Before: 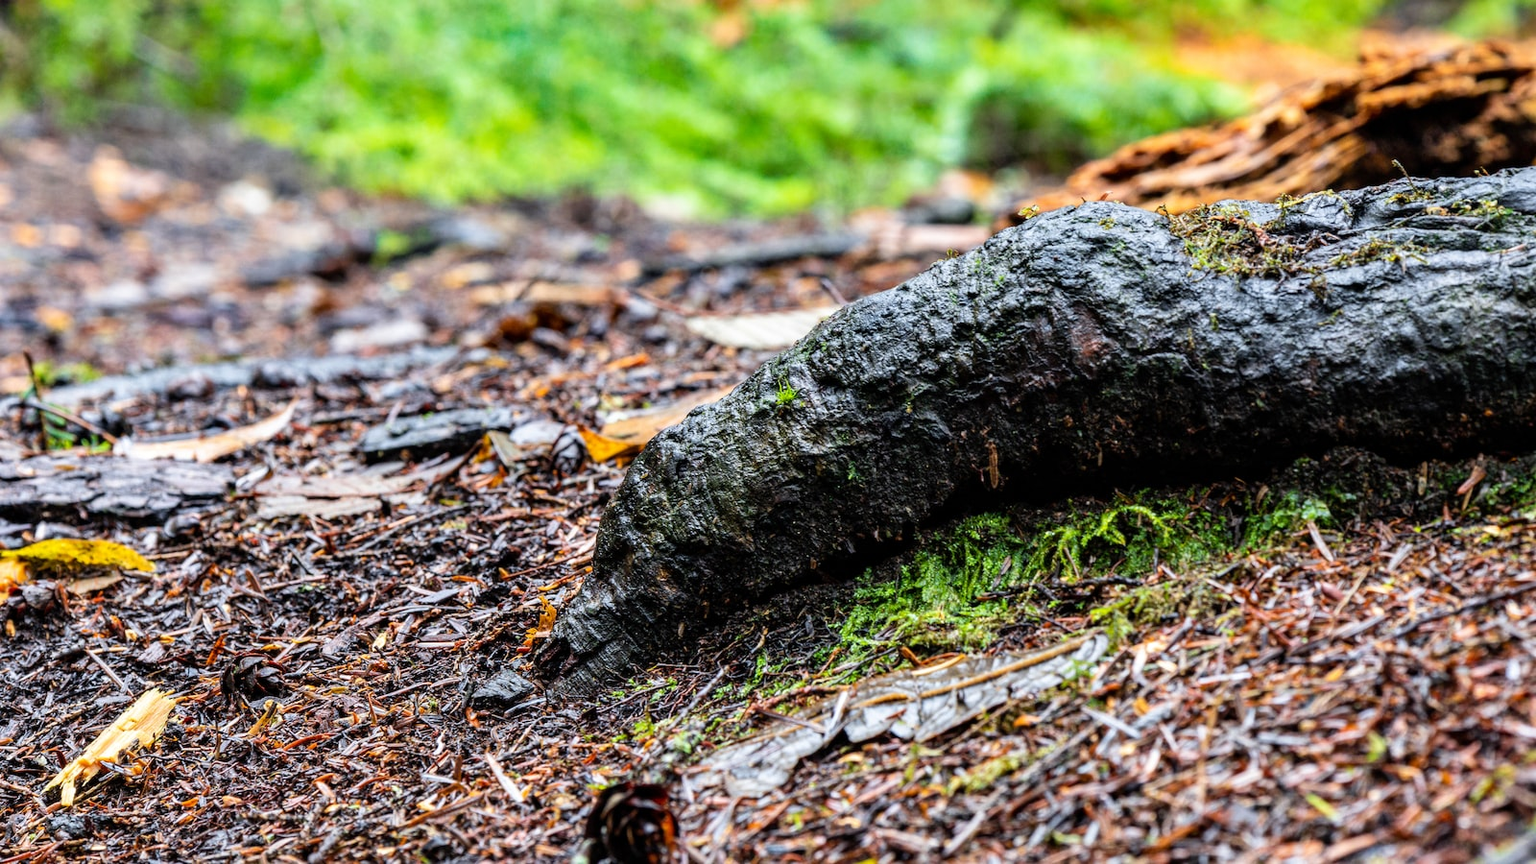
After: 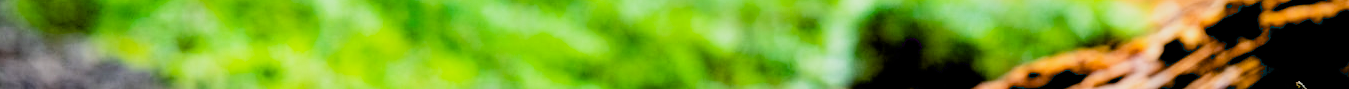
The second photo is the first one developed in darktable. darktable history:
tone equalizer: on, module defaults
exposure: black level correction 0.056, exposure -0.039 EV, compensate highlight preservation false
filmic rgb: black relative exposure -5 EV, white relative exposure 3.5 EV, hardness 3.19, contrast 1.3, highlights saturation mix -50%
crop and rotate: left 9.644%, top 9.491%, right 6.021%, bottom 80.509%
